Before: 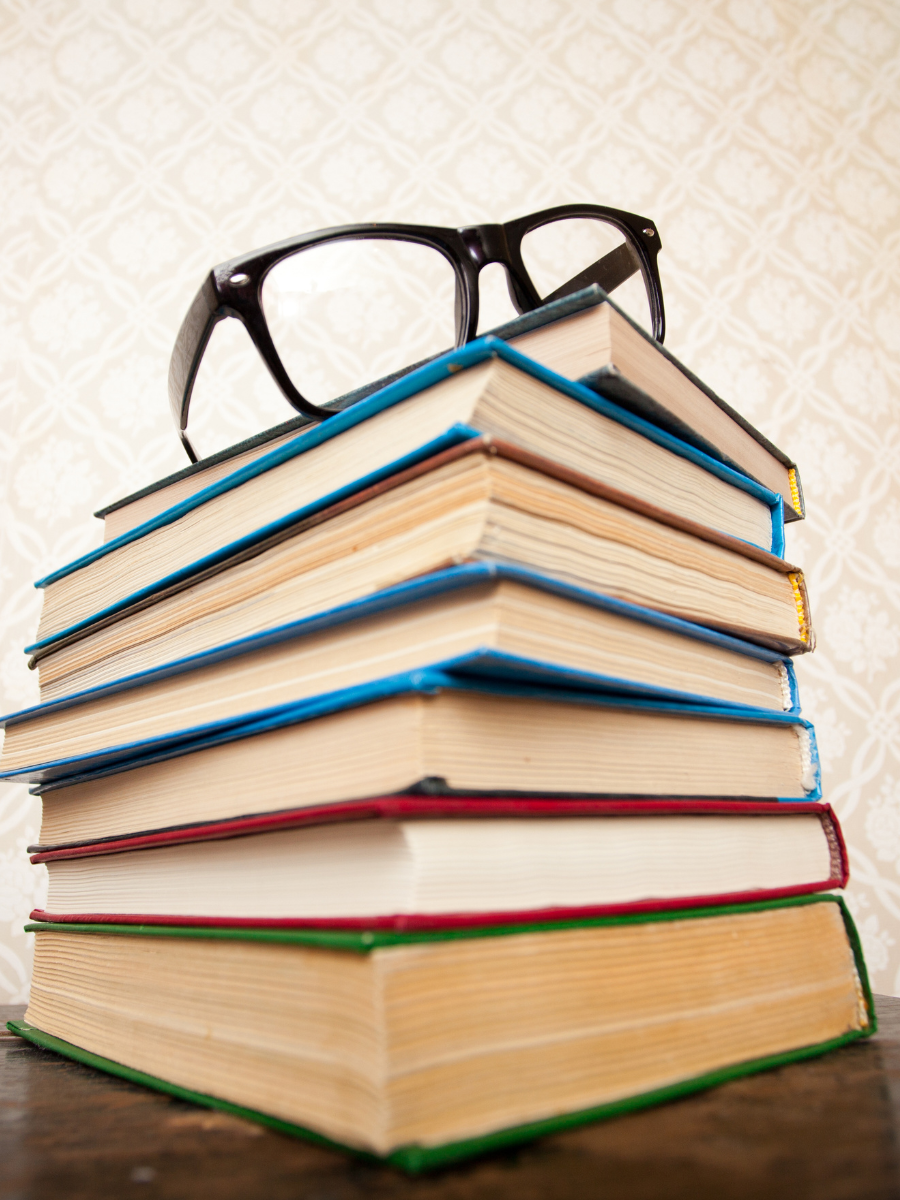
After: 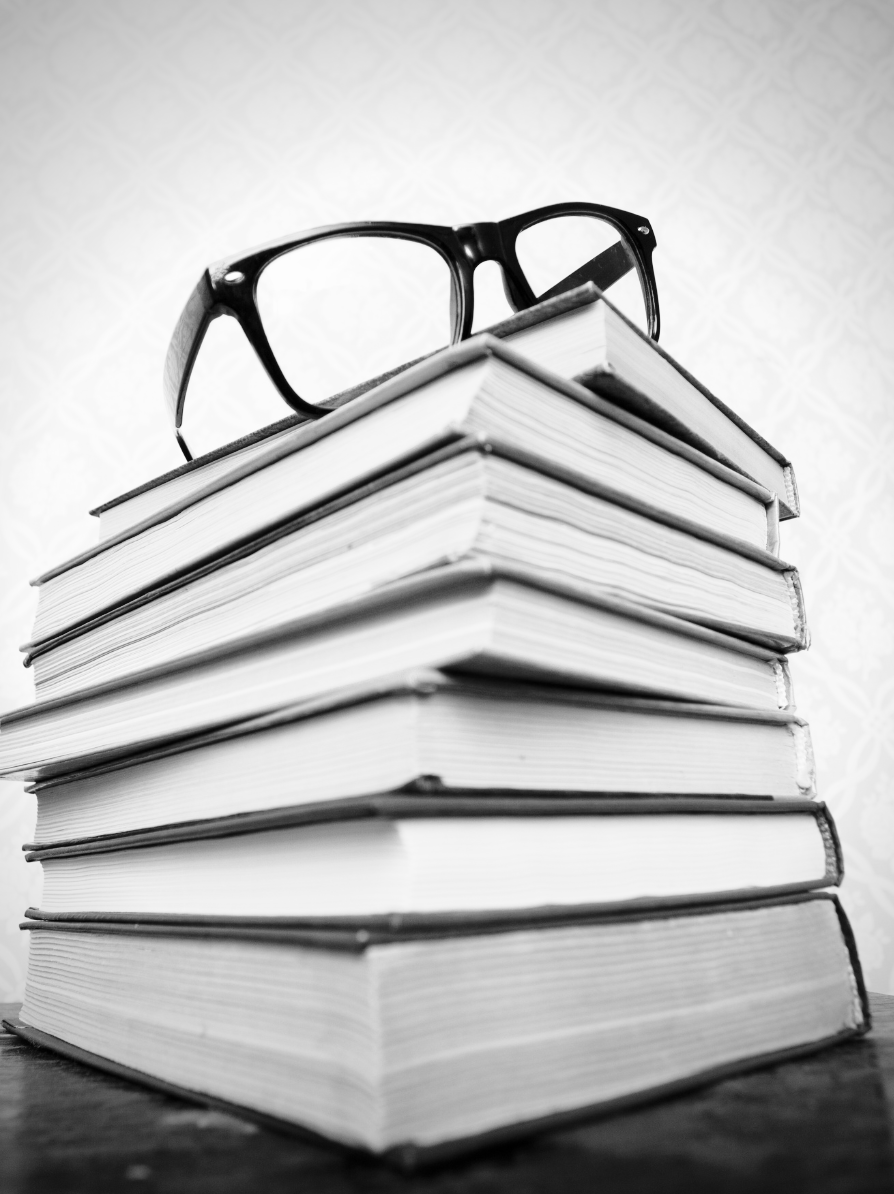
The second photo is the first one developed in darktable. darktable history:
color calibration: output gray [0.253, 0.26, 0.487, 0], gray › normalize channels true, illuminant same as pipeline (D50), adaptation XYZ, x 0.346, y 0.359, gamut compression 0
crop and rotate: left 0.614%, top 0.179%, bottom 0.309%
vignetting: fall-off start 71.74%
base curve: curves: ch0 [(0, 0) (0.028, 0.03) (0.121, 0.232) (0.46, 0.748) (0.859, 0.968) (1, 1)], preserve colors none
